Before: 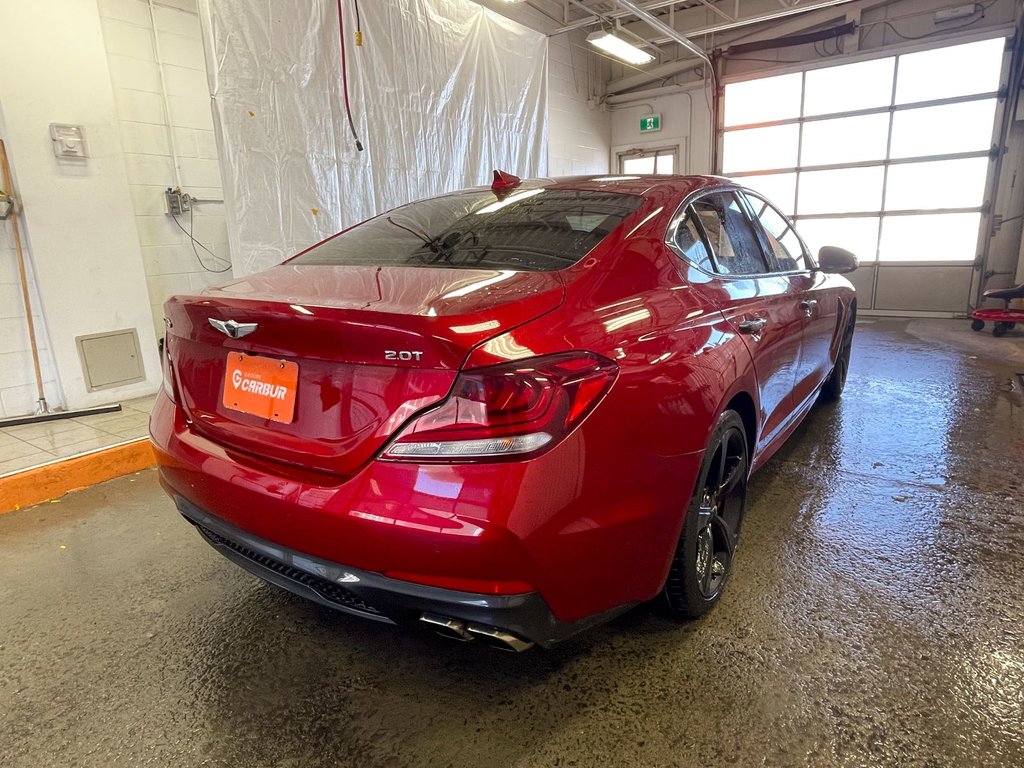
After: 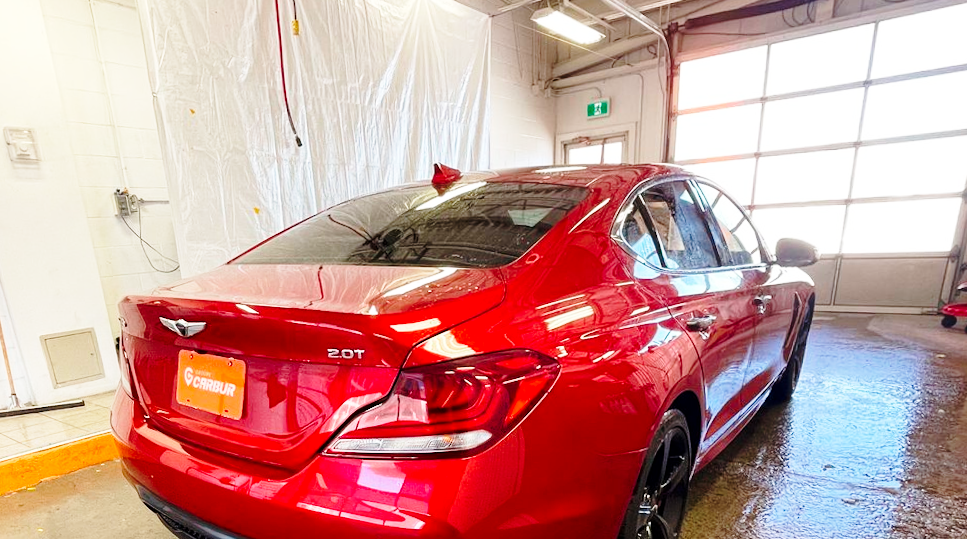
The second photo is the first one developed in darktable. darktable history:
base curve: curves: ch0 [(0, 0) (0.028, 0.03) (0.121, 0.232) (0.46, 0.748) (0.859, 0.968) (1, 1)], preserve colors none
rotate and perspective: rotation 0.062°, lens shift (vertical) 0.115, lens shift (horizontal) -0.133, crop left 0.047, crop right 0.94, crop top 0.061, crop bottom 0.94
crop: bottom 24.988%
